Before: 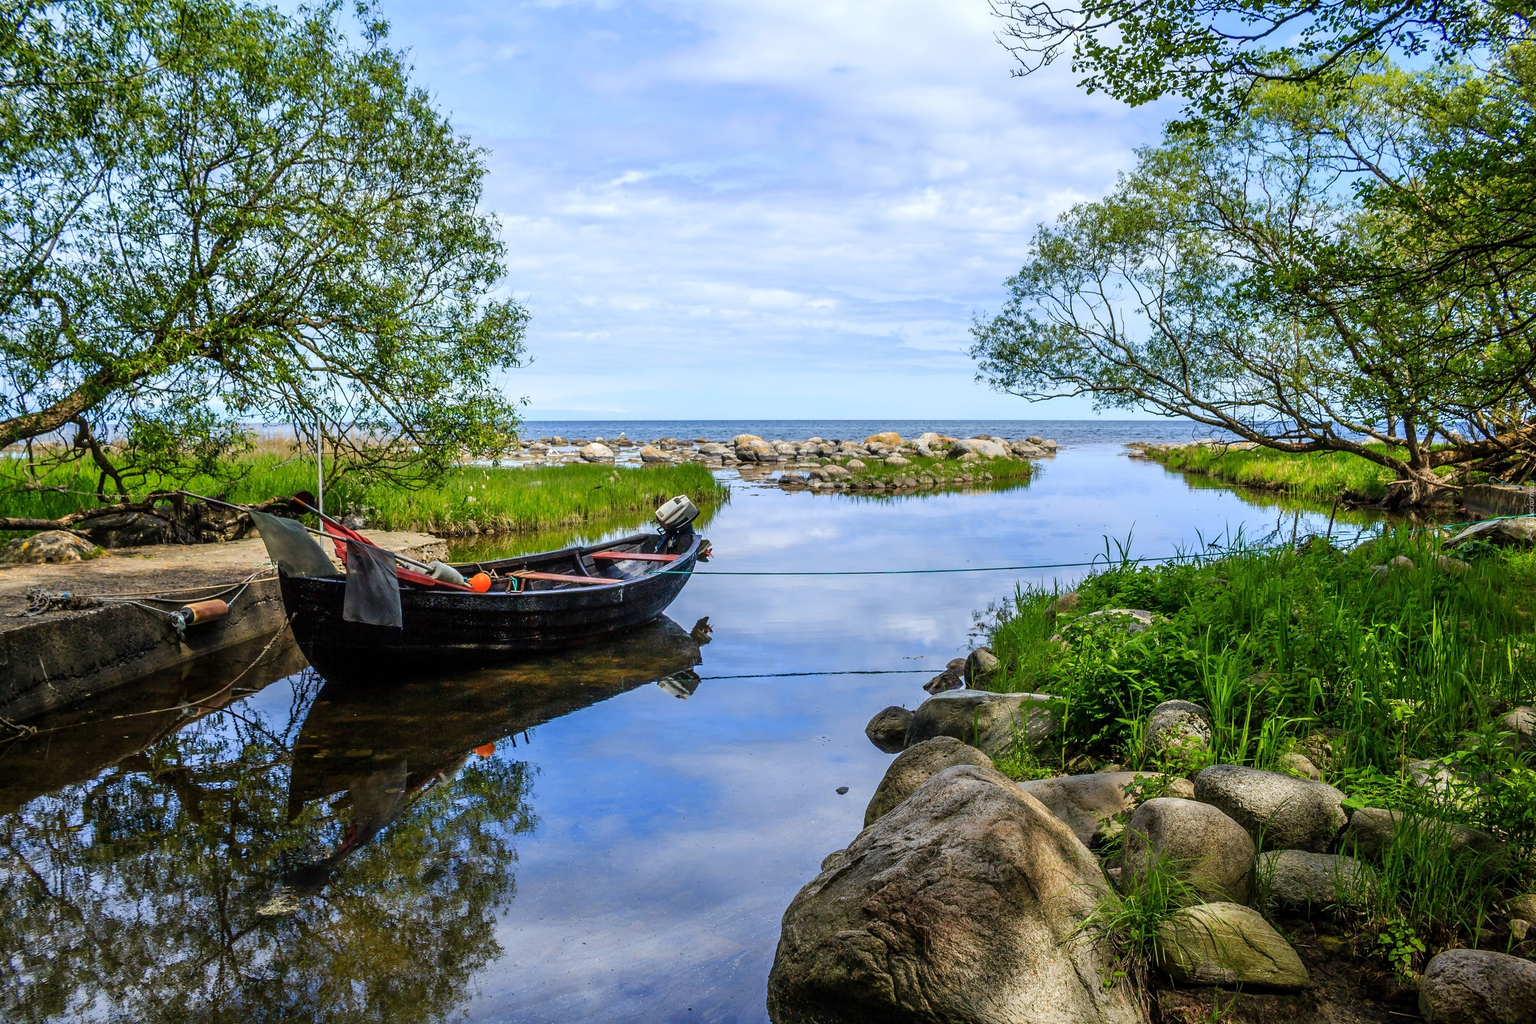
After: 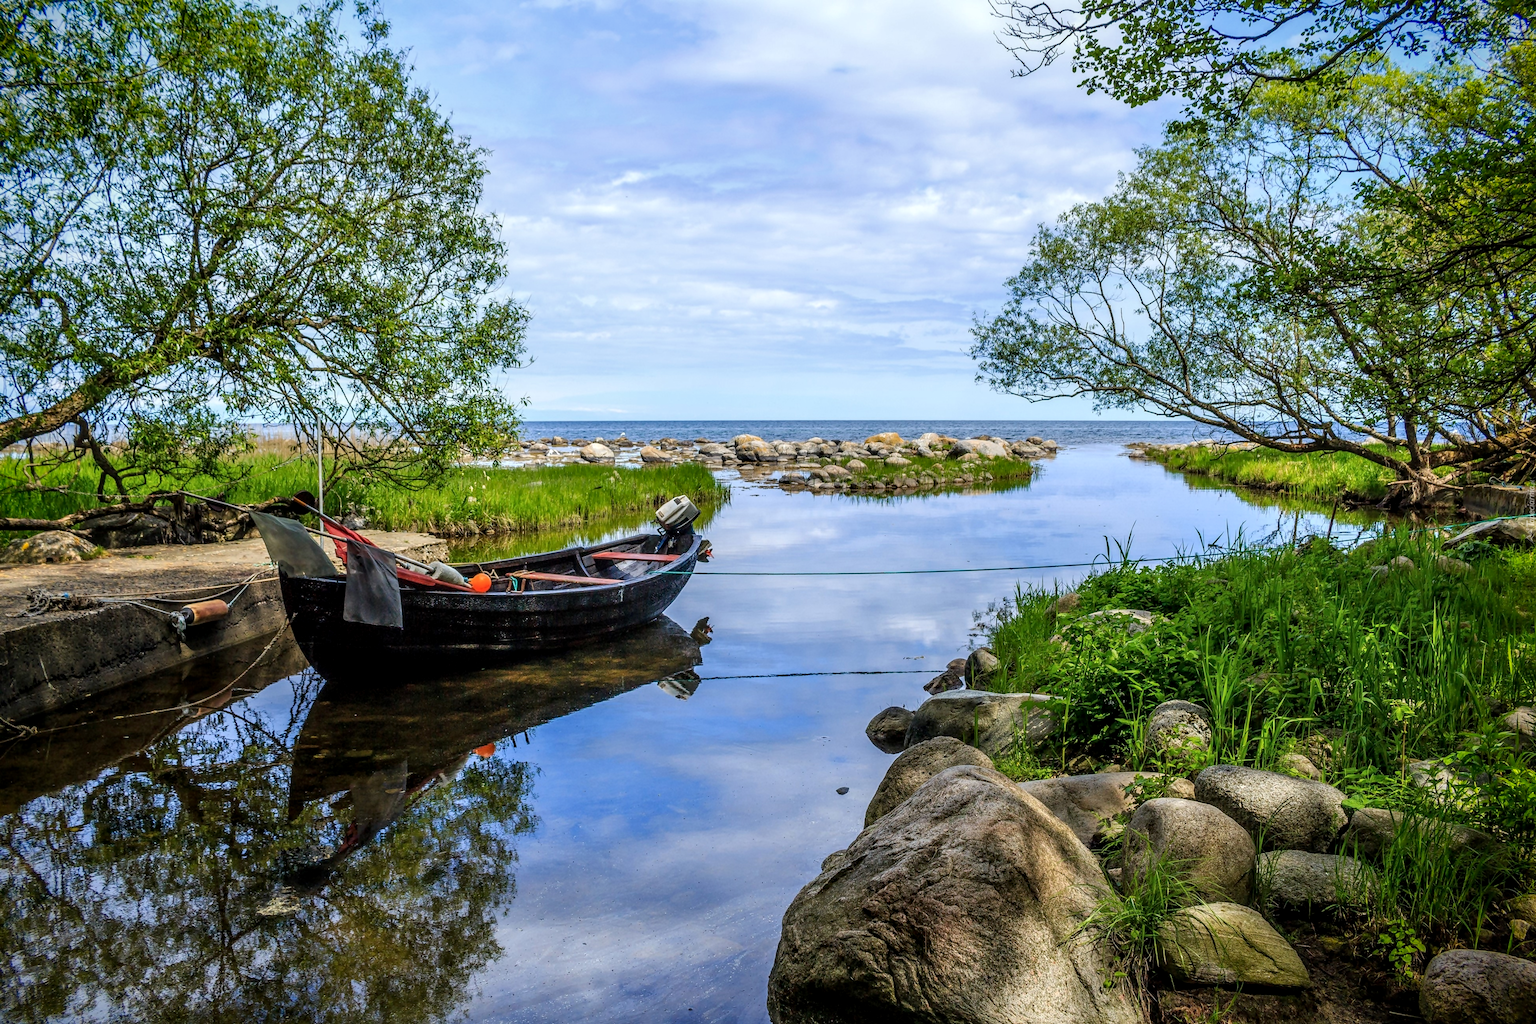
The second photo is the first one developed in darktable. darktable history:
local contrast: on, module defaults
vignetting: fall-off start 88.53%, fall-off radius 44.2%, saturation 0.376, width/height ratio 1.161
